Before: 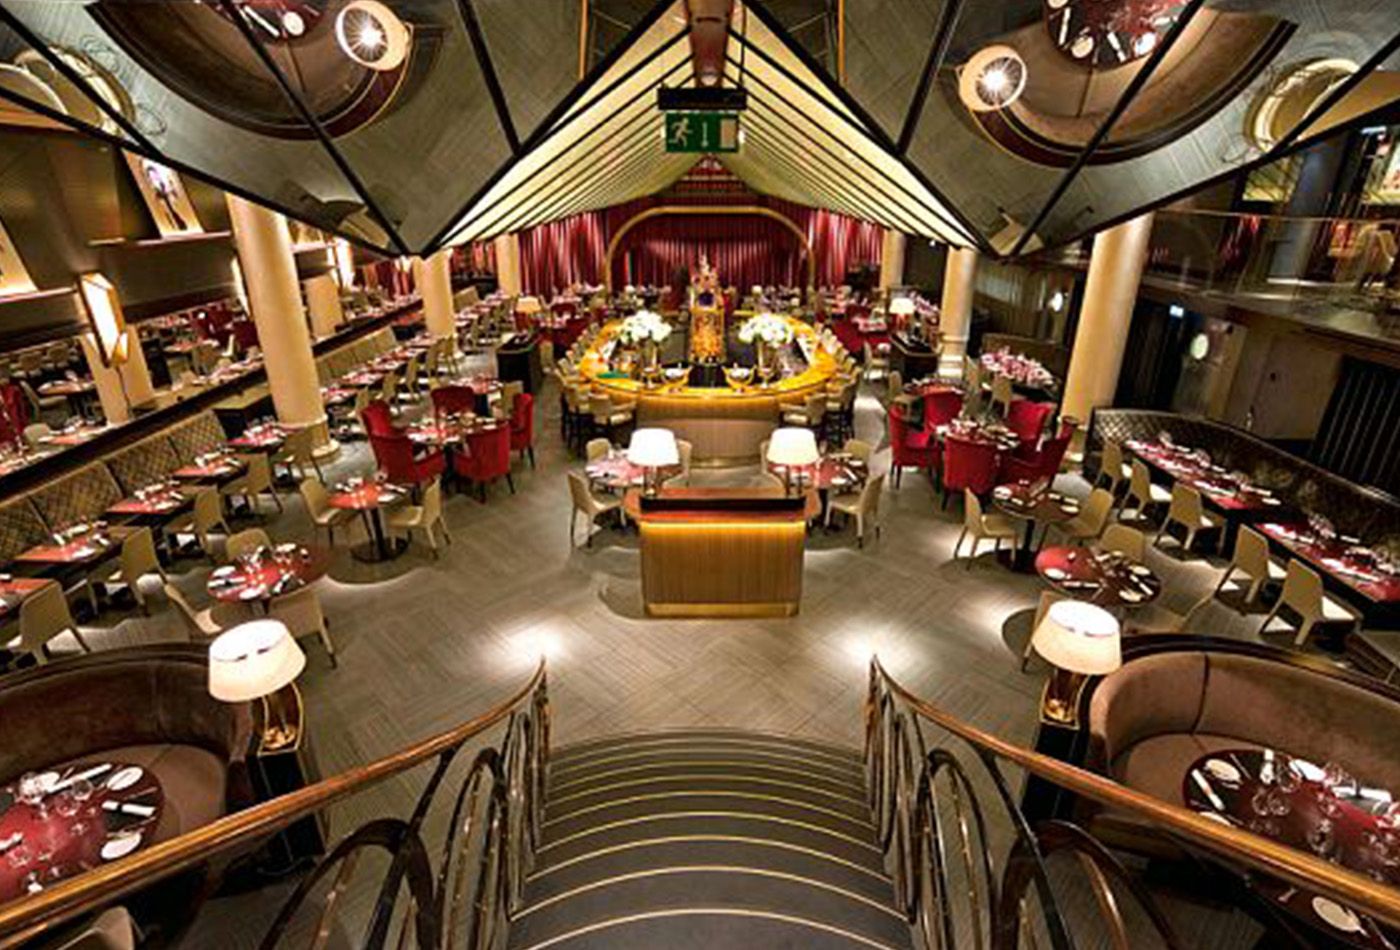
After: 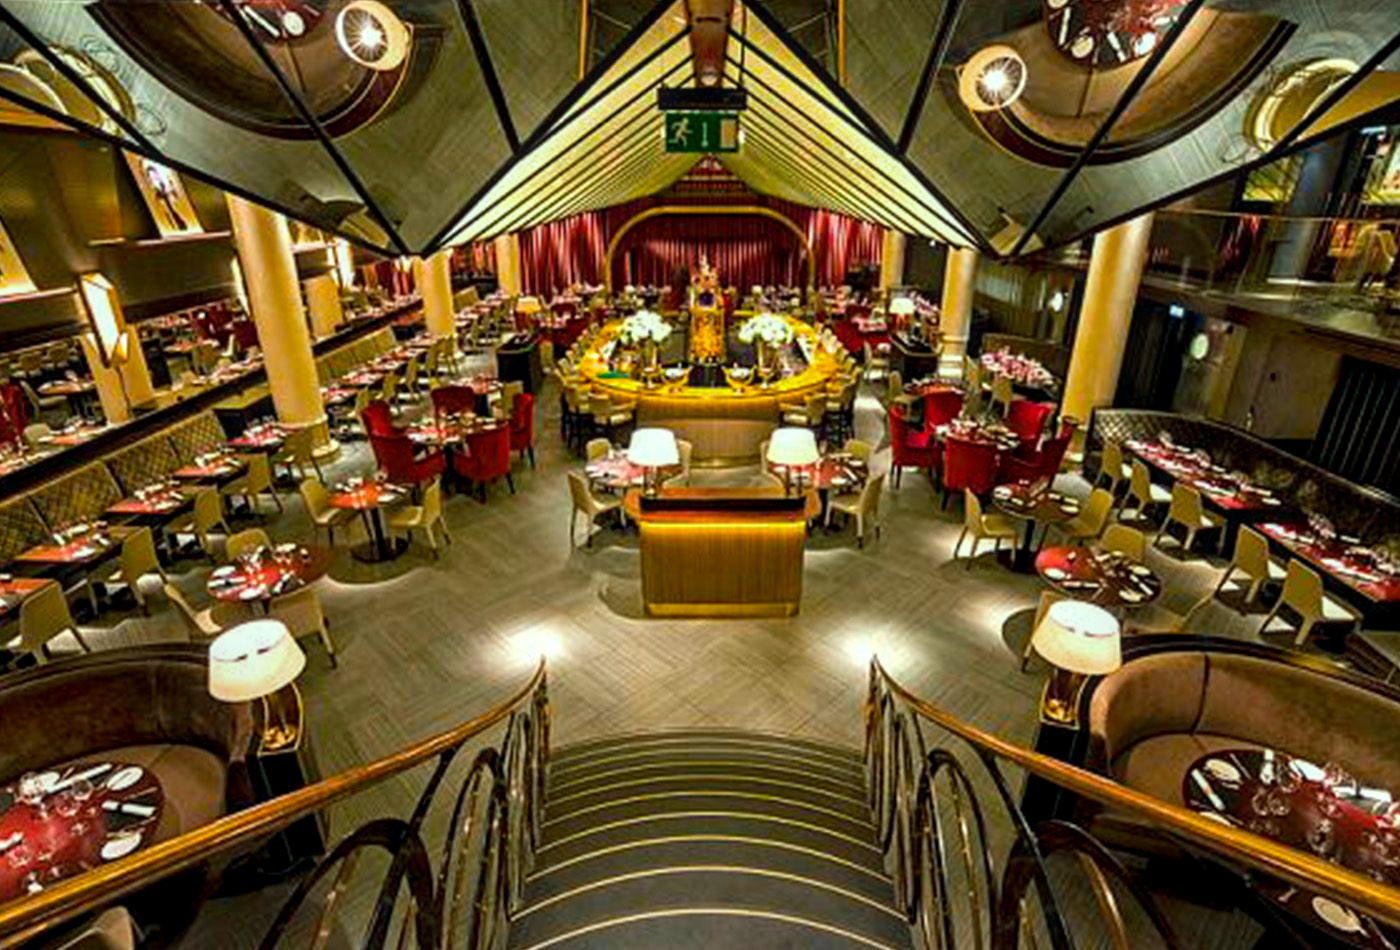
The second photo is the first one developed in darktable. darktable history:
local contrast: on, module defaults
color correction: highlights a* -8.45, highlights b* 3.41
color balance rgb: shadows lift › chroma 2.023%, shadows lift › hue 183.96°, perceptual saturation grading › global saturation 30.262%
